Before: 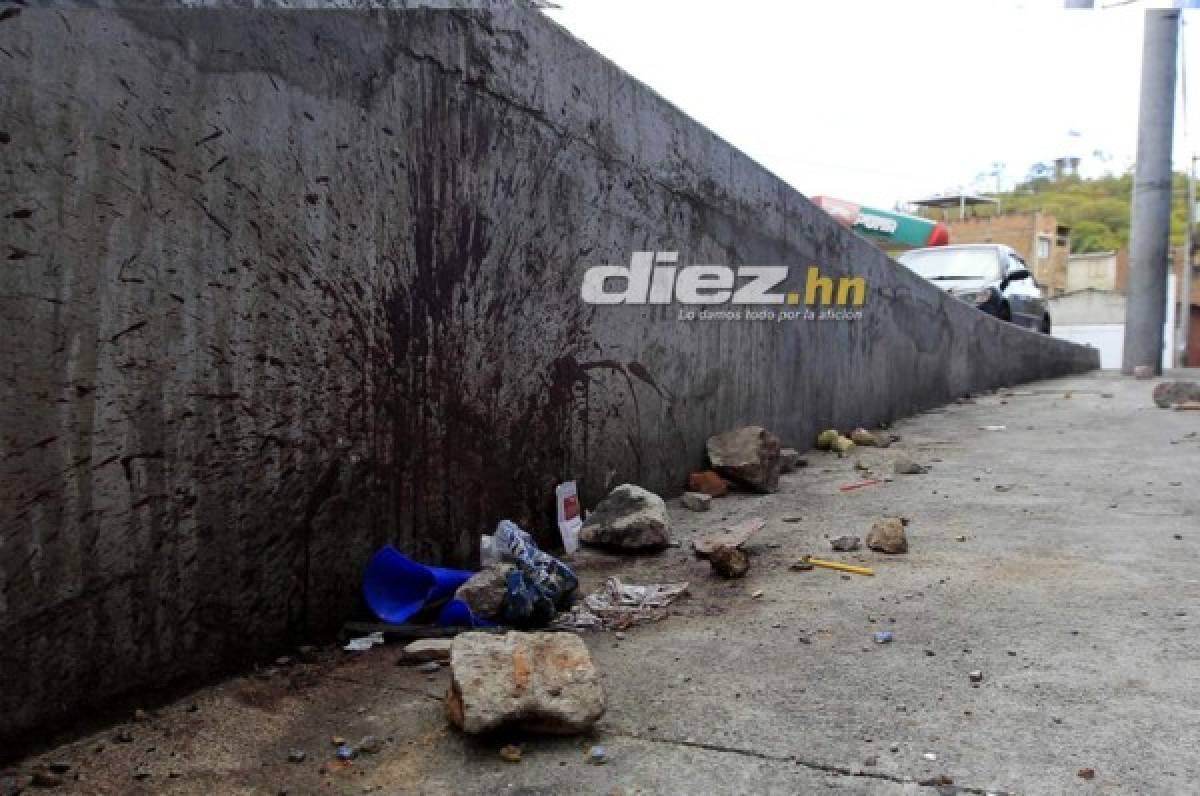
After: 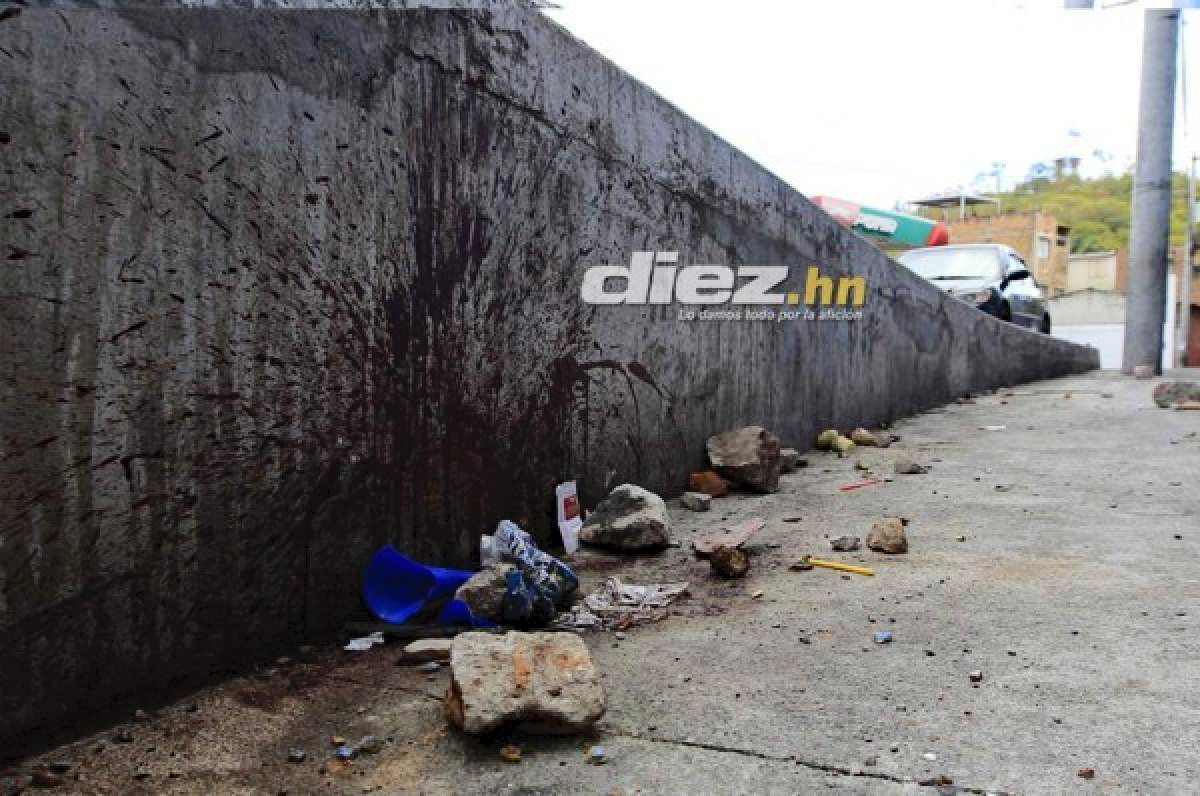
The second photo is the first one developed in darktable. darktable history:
tone curve: curves: ch0 [(0, 0) (0.003, 0.031) (0.011, 0.041) (0.025, 0.054) (0.044, 0.06) (0.069, 0.083) (0.1, 0.108) (0.136, 0.135) (0.177, 0.179) (0.224, 0.231) (0.277, 0.294) (0.335, 0.378) (0.399, 0.463) (0.468, 0.552) (0.543, 0.627) (0.623, 0.694) (0.709, 0.776) (0.801, 0.849) (0.898, 0.905) (1, 1)], color space Lab, independent channels, preserve colors none
haze removal: compatibility mode true, adaptive false
